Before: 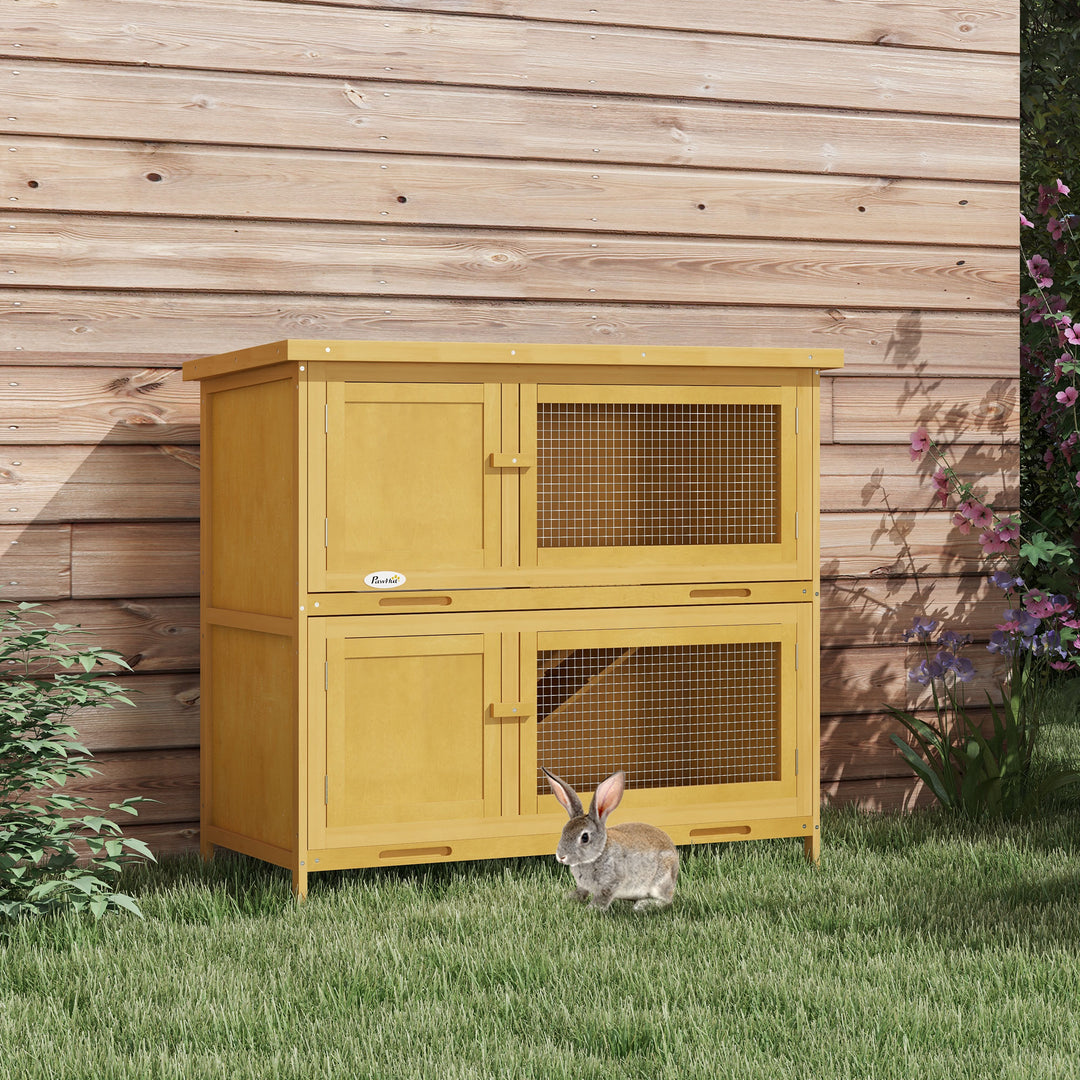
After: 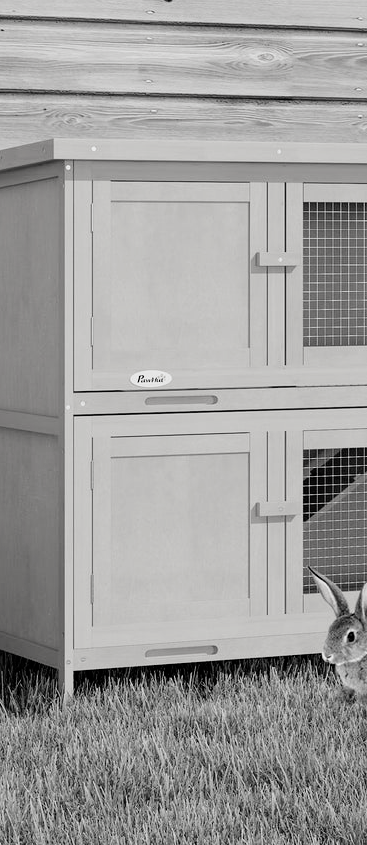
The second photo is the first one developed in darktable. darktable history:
crop and rotate: left 21.772%, top 18.694%, right 44.162%, bottom 2.986%
filmic rgb: black relative exposure -5.12 EV, white relative exposure 3.2 EV, hardness 3.46, contrast 1.194, highlights saturation mix -48.76%, add noise in highlights 0.099, color science v4 (2020), type of noise poissonian
